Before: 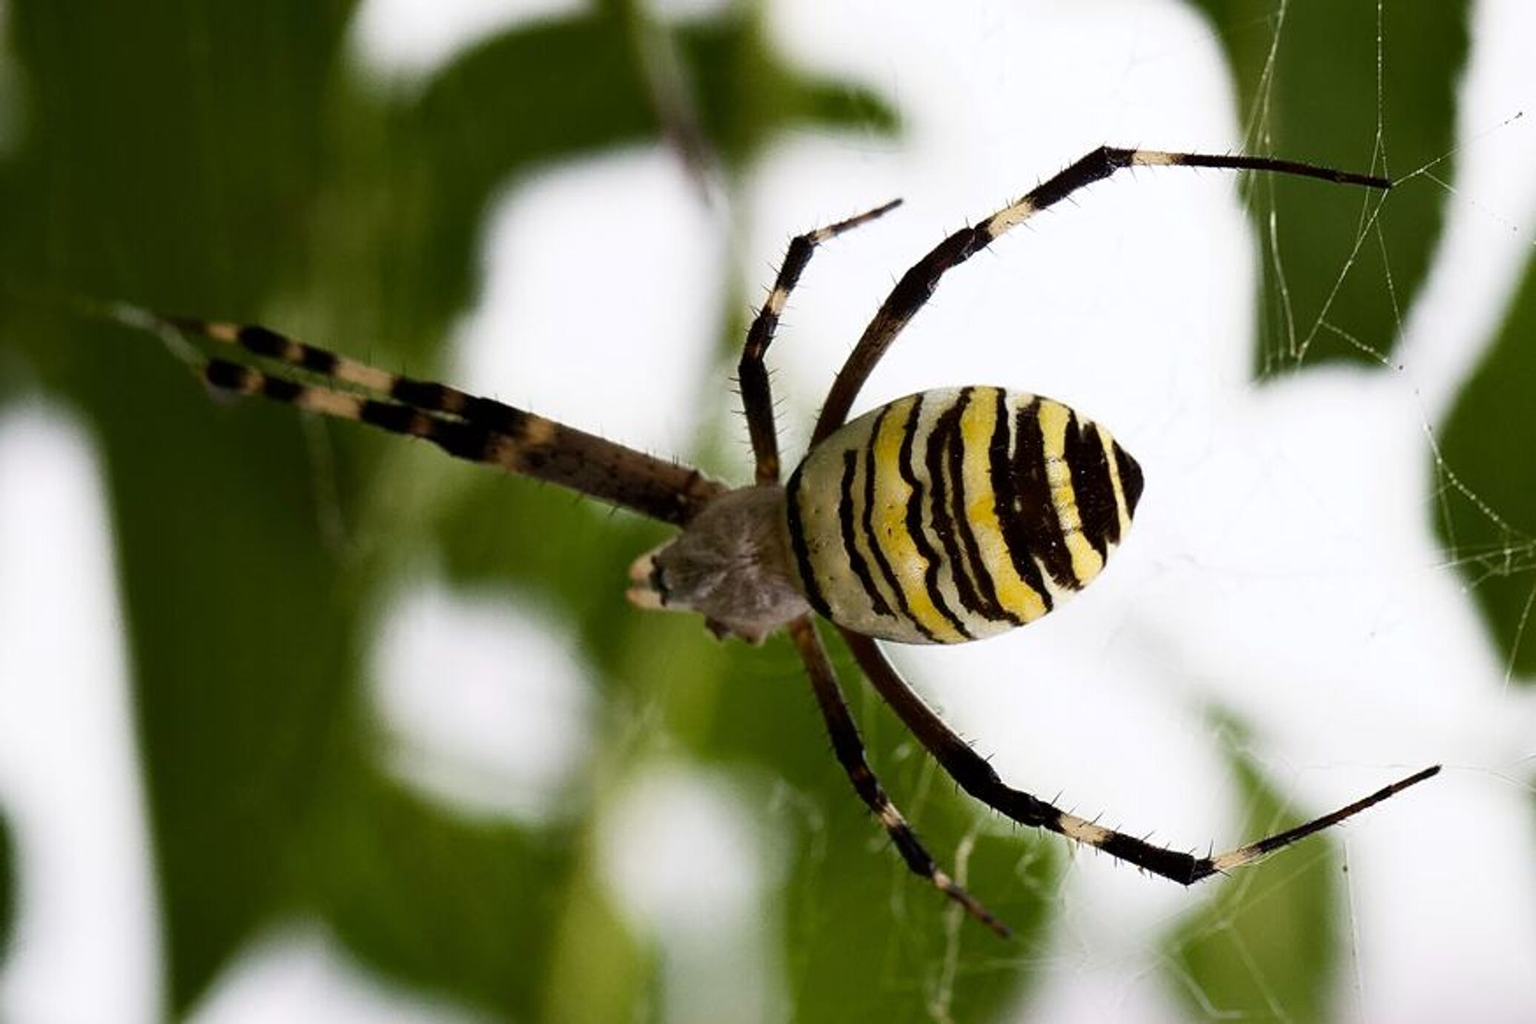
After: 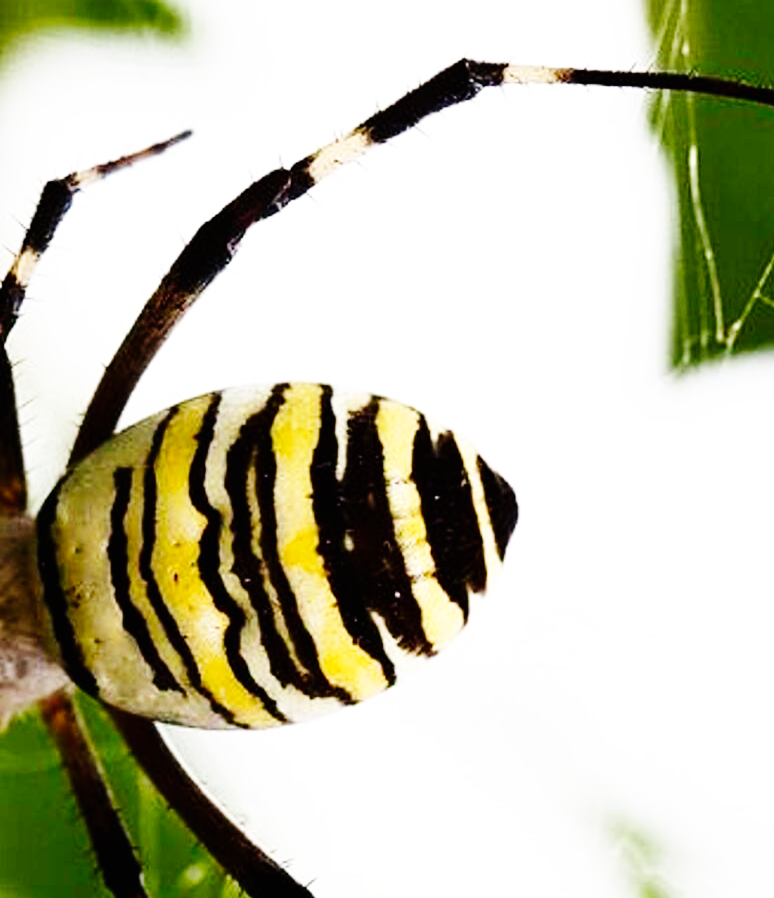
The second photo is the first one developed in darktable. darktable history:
crop and rotate: left 49.444%, top 10.085%, right 13.179%, bottom 24.843%
base curve: curves: ch0 [(0, 0) (0, 0) (0.002, 0.001) (0.008, 0.003) (0.019, 0.011) (0.037, 0.037) (0.064, 0.11) (0.102, 0.232) (0.152, 0.379) (0.216, 0.524) (0.296, 0.665) (0.394, 0.789) (0.512, 0.881) (0.651, 0.945) (0.813, 0.986) (1, 1)], preserve colors none
